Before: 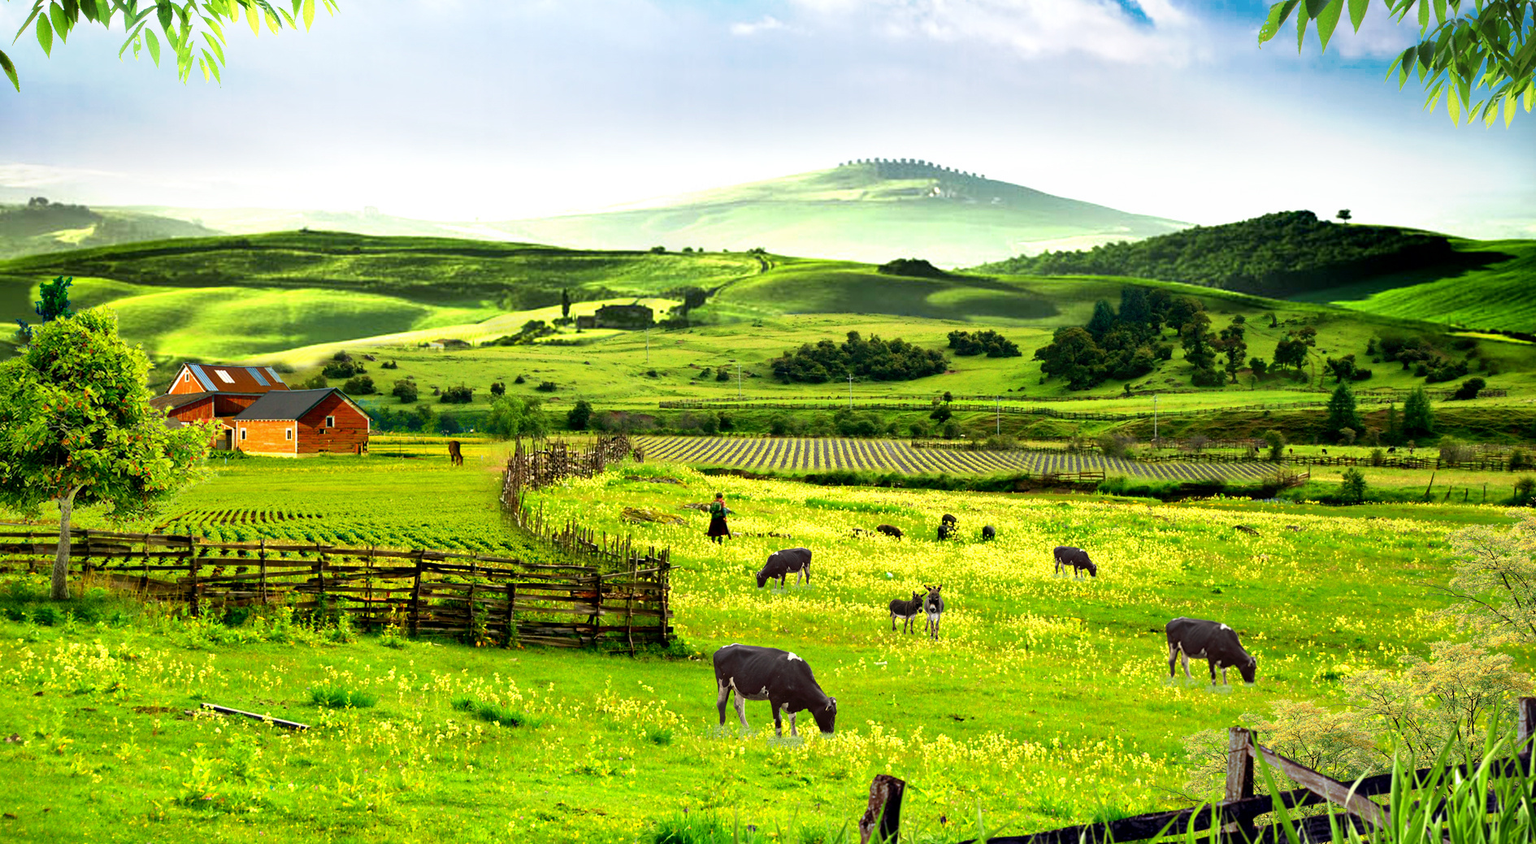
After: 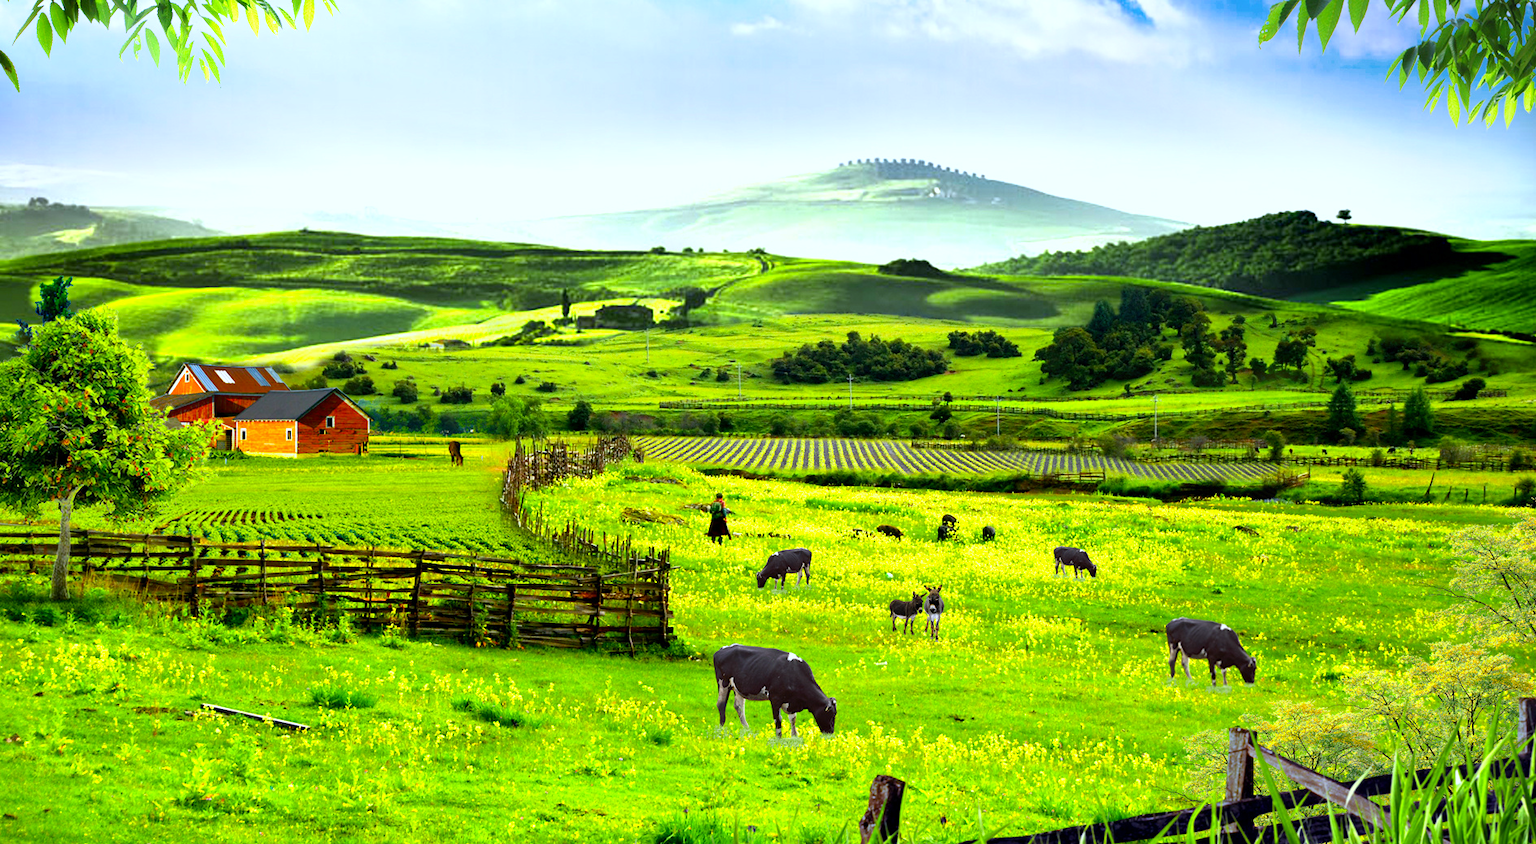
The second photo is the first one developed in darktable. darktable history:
color zones: curves: ch0 [(0.224, 0.526) (0.75, 0.5)]; ch1 [(0.055, 0.526) (0.224, 0.761) (0.377, 0.526) (0.75, 0.5)]
white balance: red 0.948, green 1.02, blue 1.176
